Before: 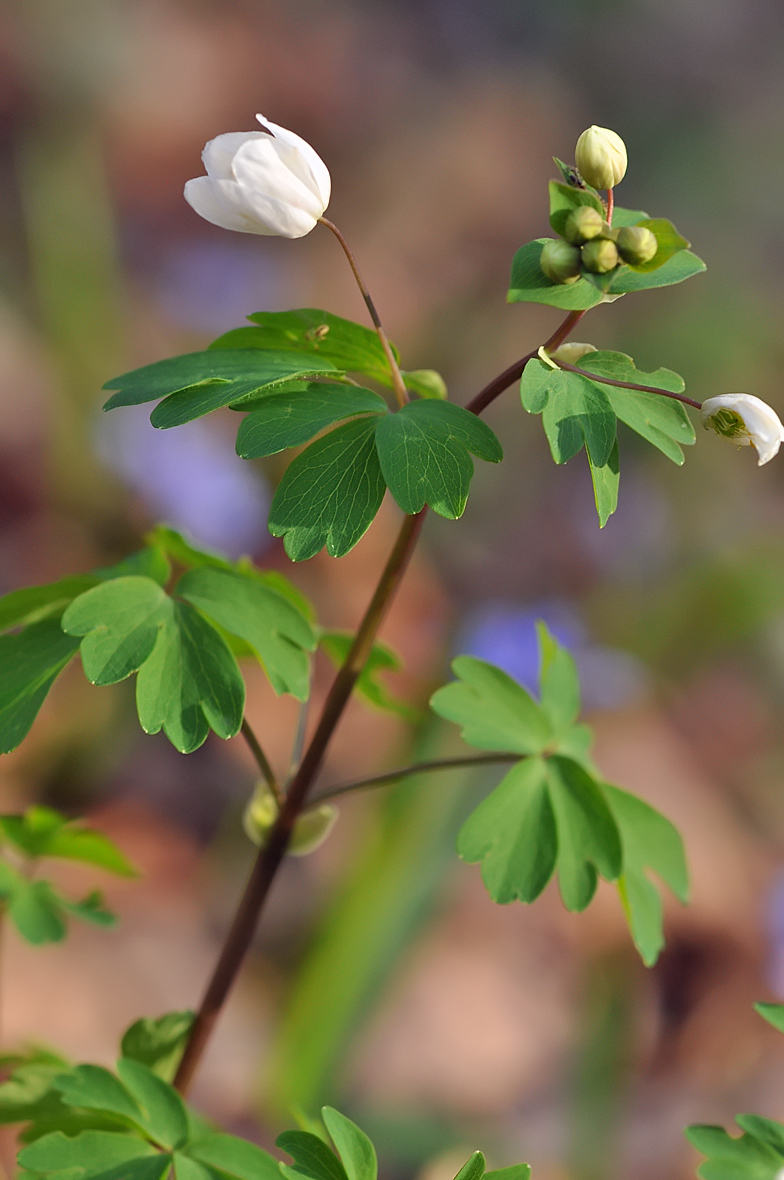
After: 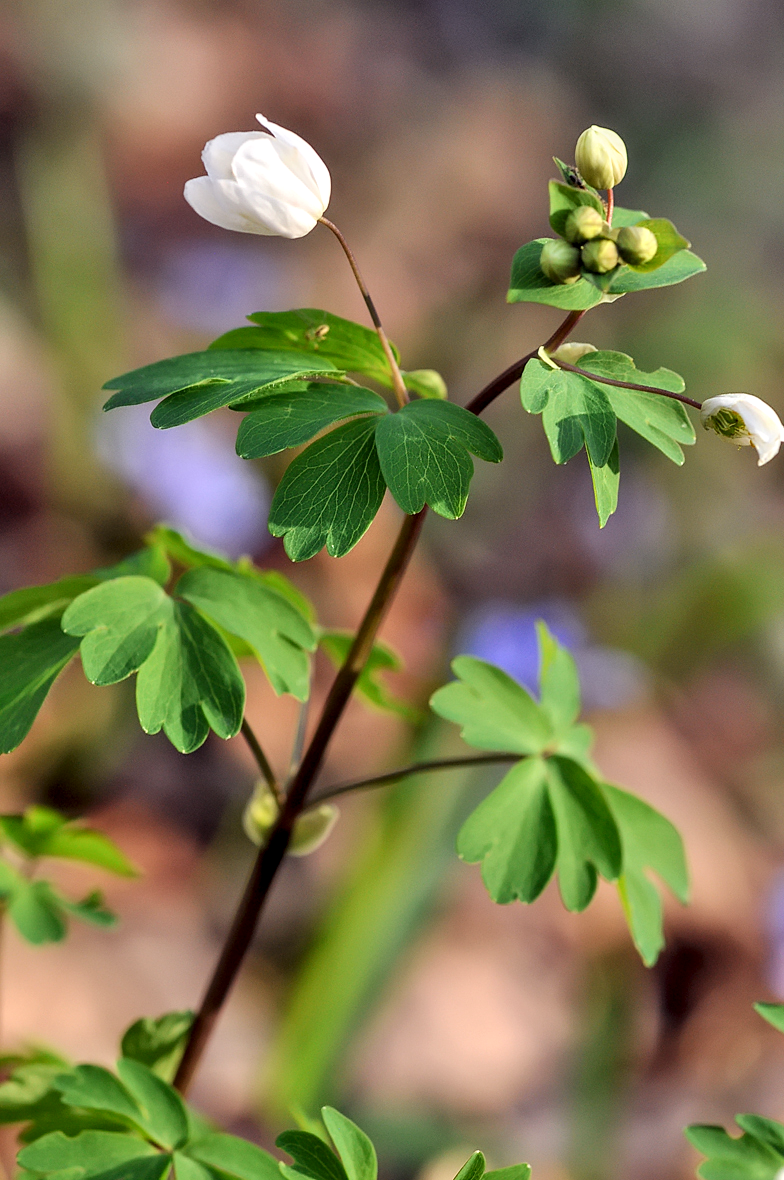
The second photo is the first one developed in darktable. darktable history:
local contrast: detail 150%
tone curve: curves: ch0 [(0, 0) (0.004, 0.001) (0.133, 0.112) (0.325, 0.362) (0.832, 0.893) (1, 1)], color space Lab, linked channels, preserve colors none
shadows and highlights: soften with gaussian
exposure: exposure -0.21 EV, compensate highlight preservation false
